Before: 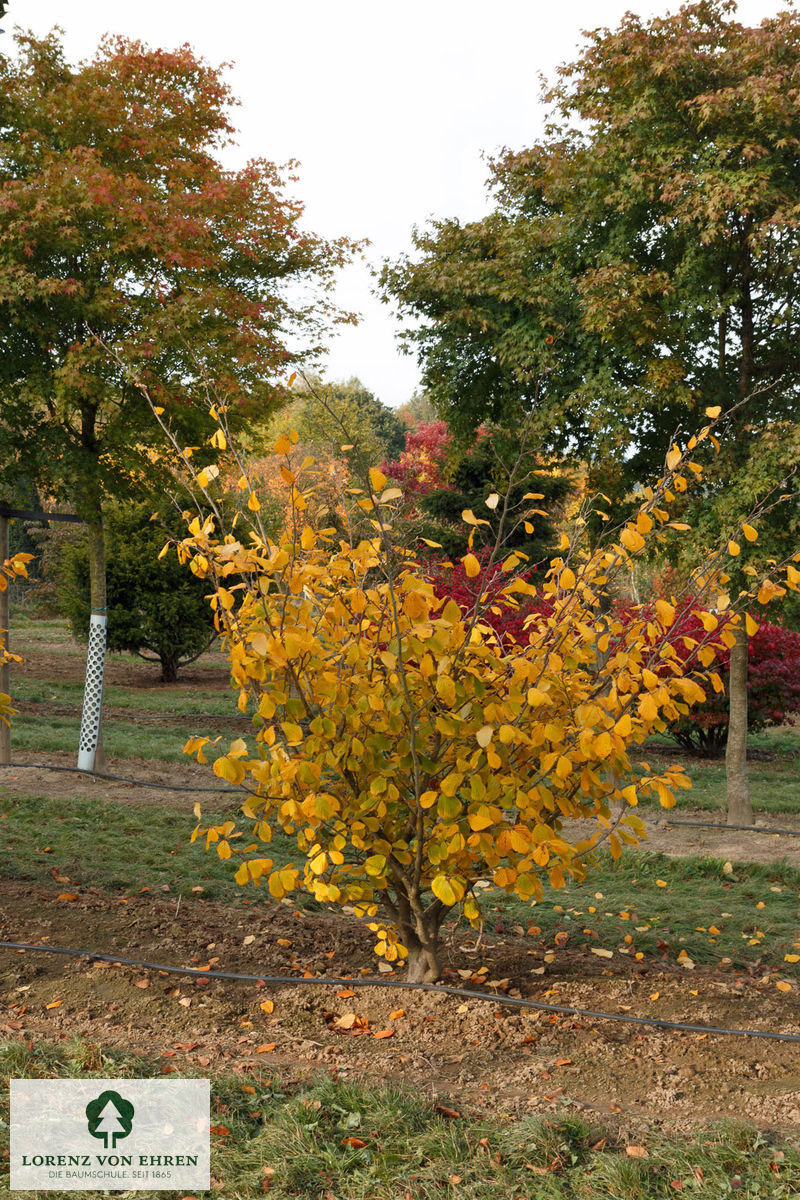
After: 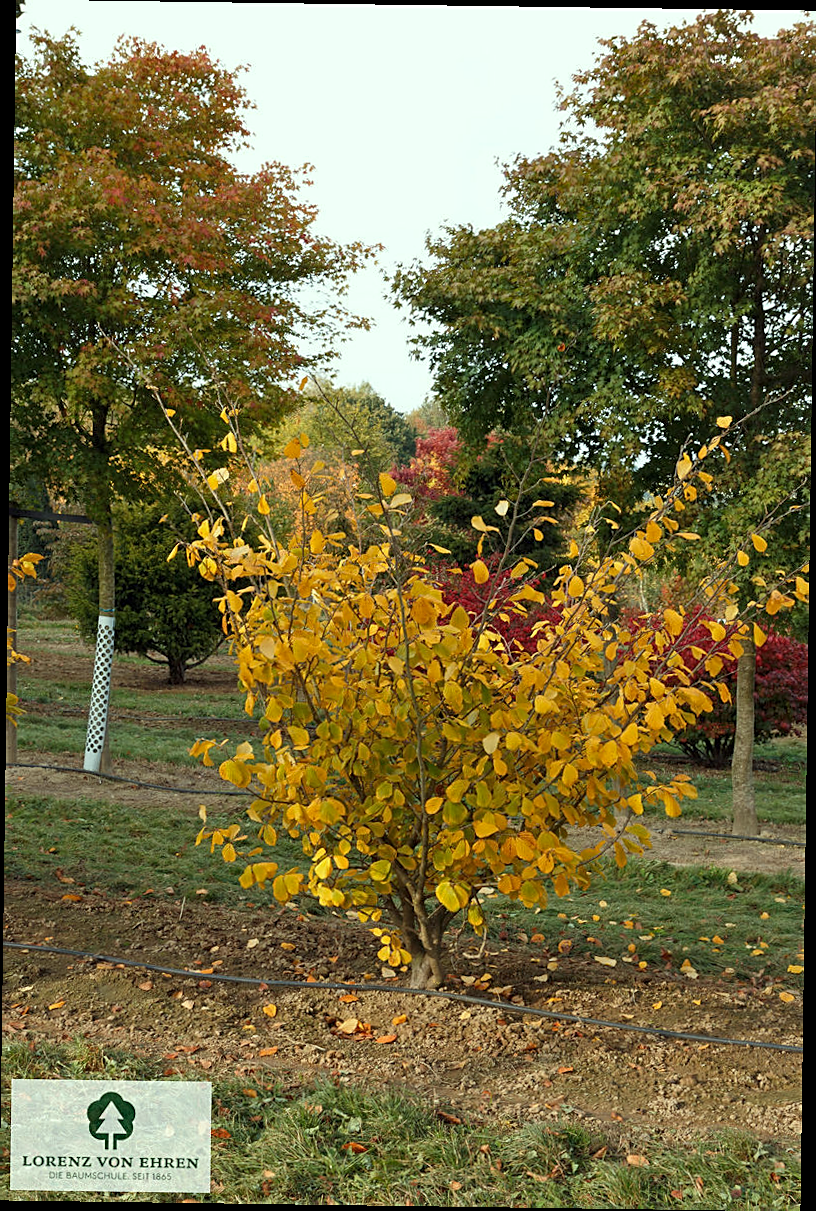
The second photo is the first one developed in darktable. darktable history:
color correction: highlights a* -8, highlights b* 3.1
white balance: emerald 1
sharpen: on, module defaults
rotate and perspective: rotation 0.8°, automatic cropping off
